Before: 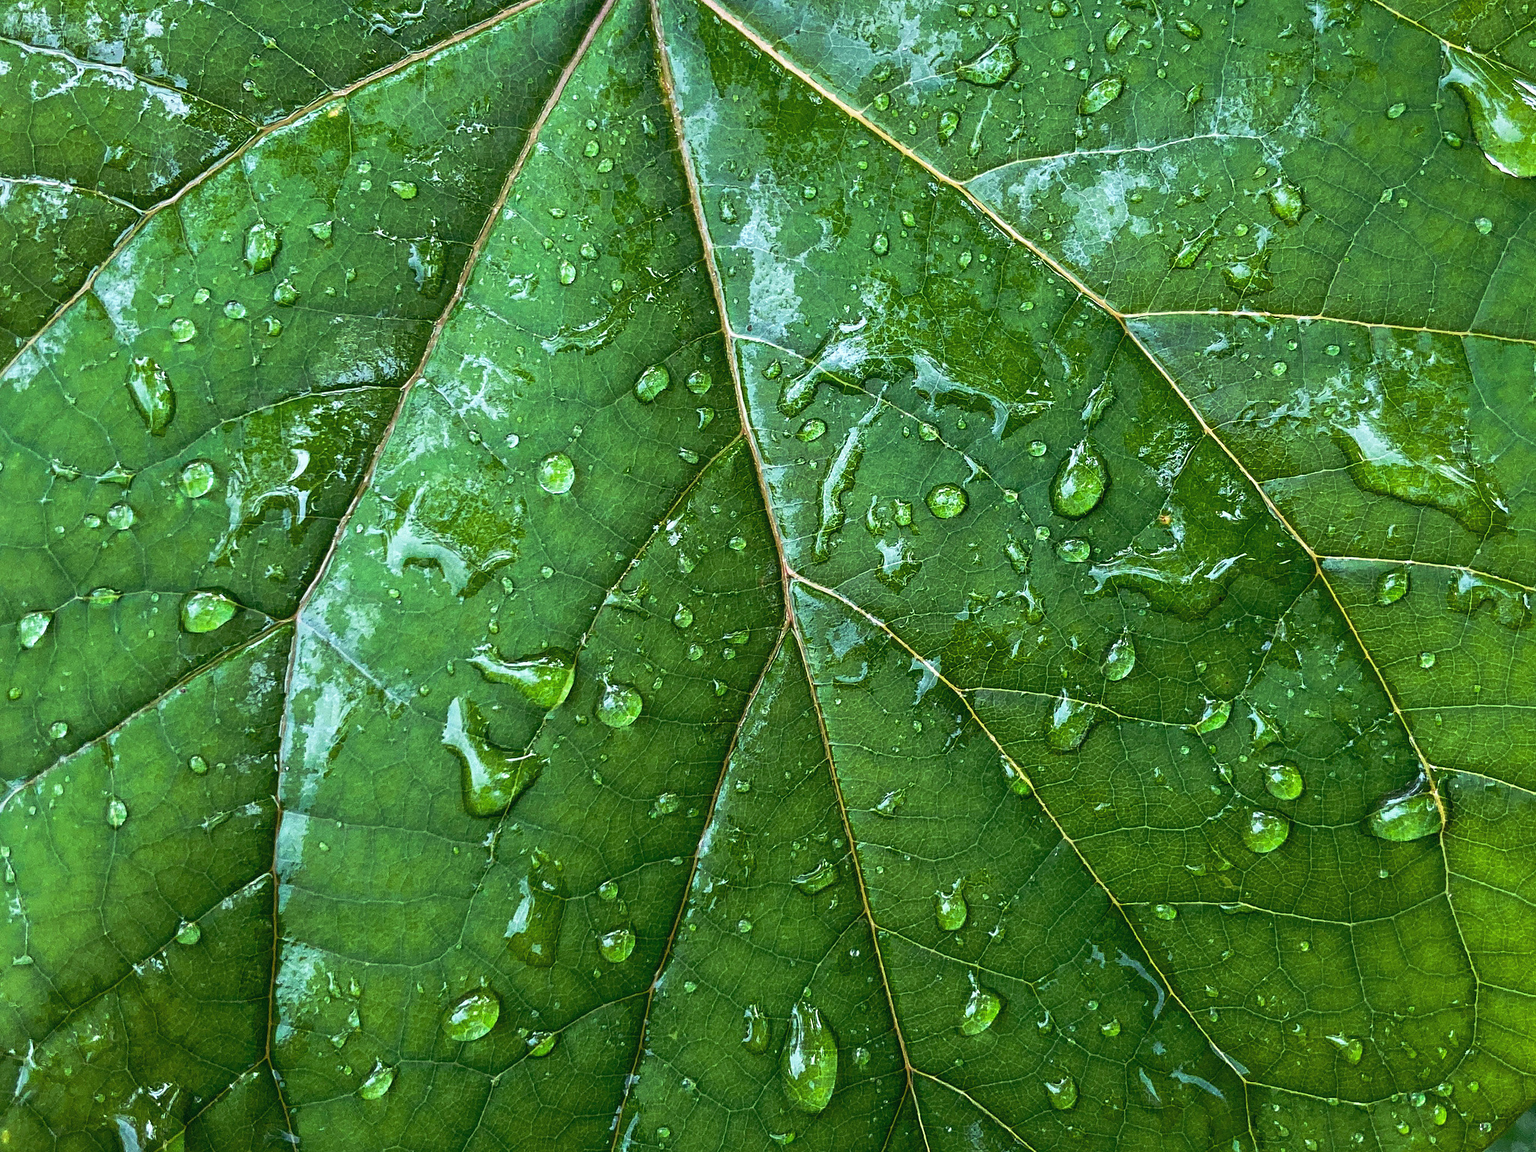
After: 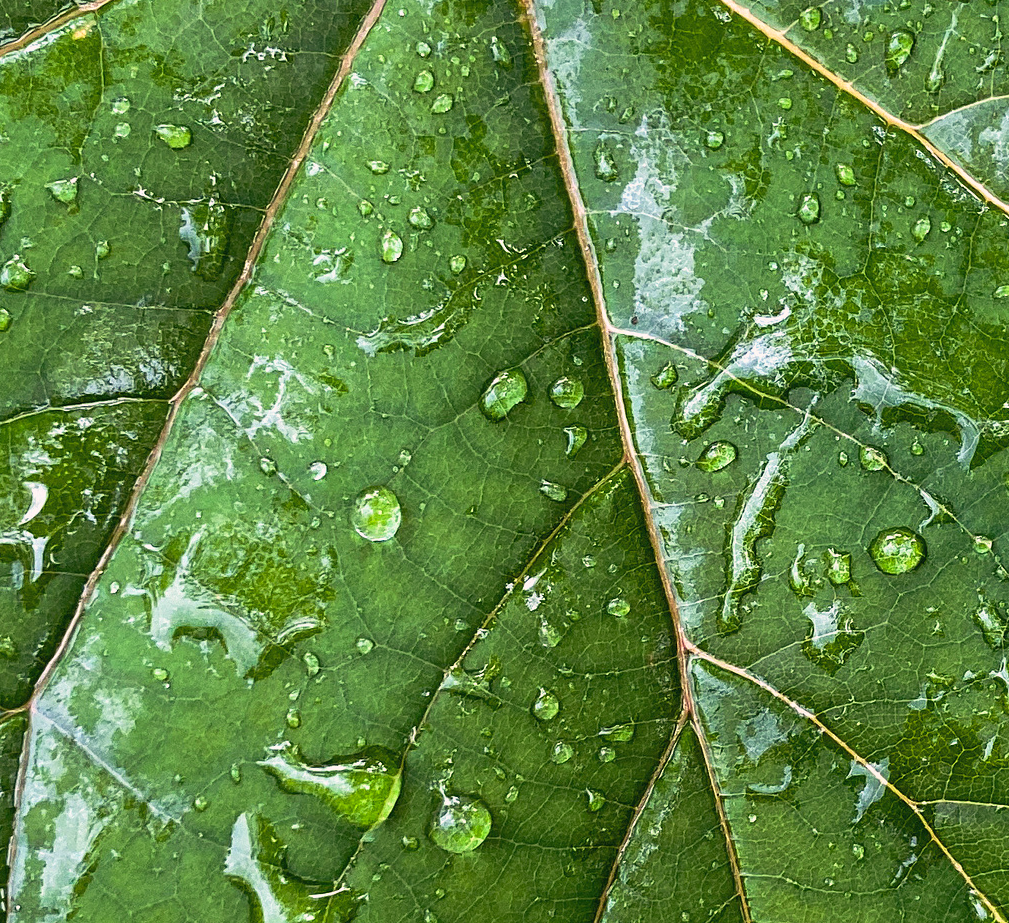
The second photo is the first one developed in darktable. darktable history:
crop: left 17.835%, top 7.675%, right 32.881%, bottom 32.213%
color correction: highlights a* 12.23, highlights b* 5.41
